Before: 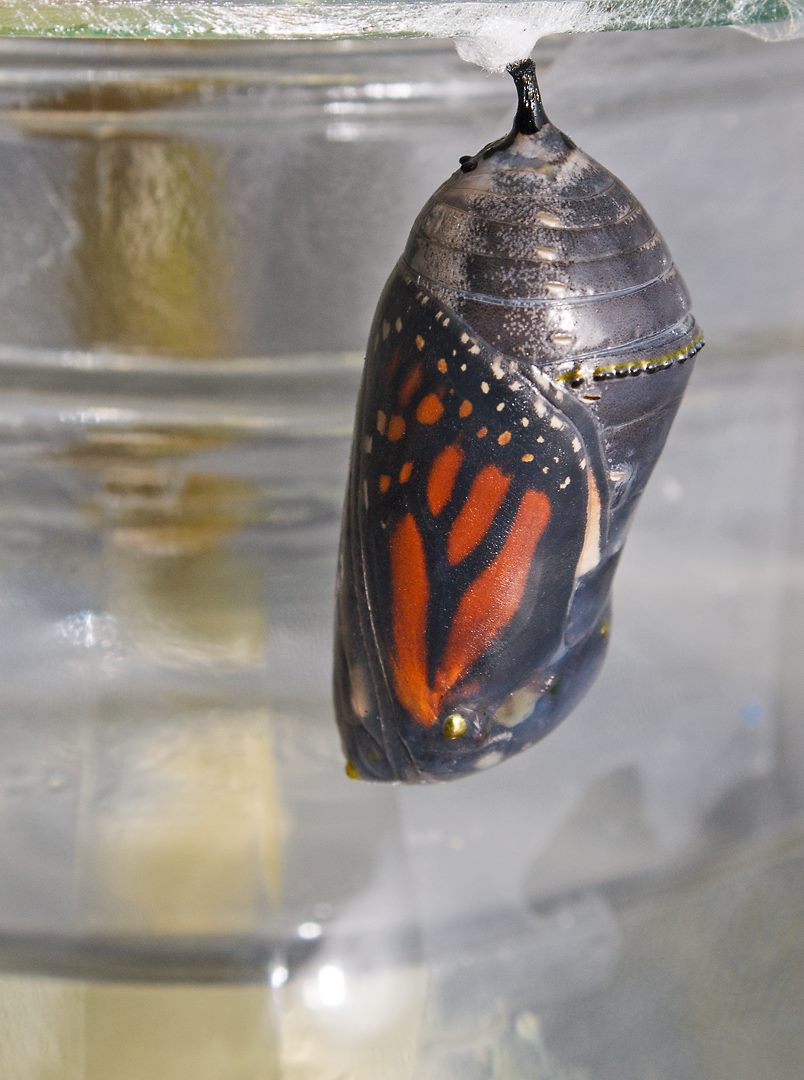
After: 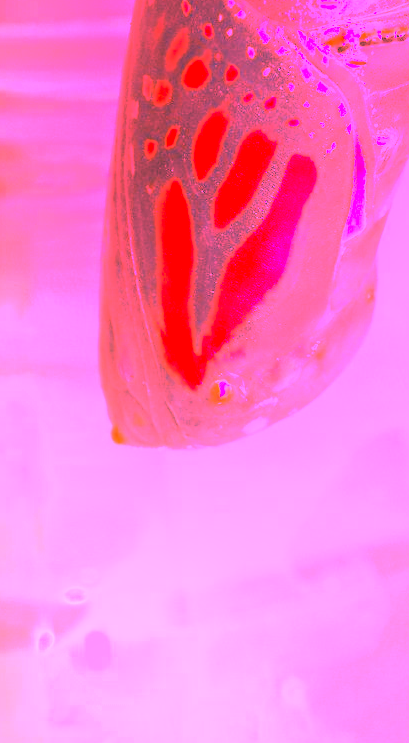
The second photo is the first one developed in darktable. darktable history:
local contrast: detail 69%
crop and rotate: left 29.237%, top 31.152%, right 19.807%
white balance: red 4.26, blue 1.802
